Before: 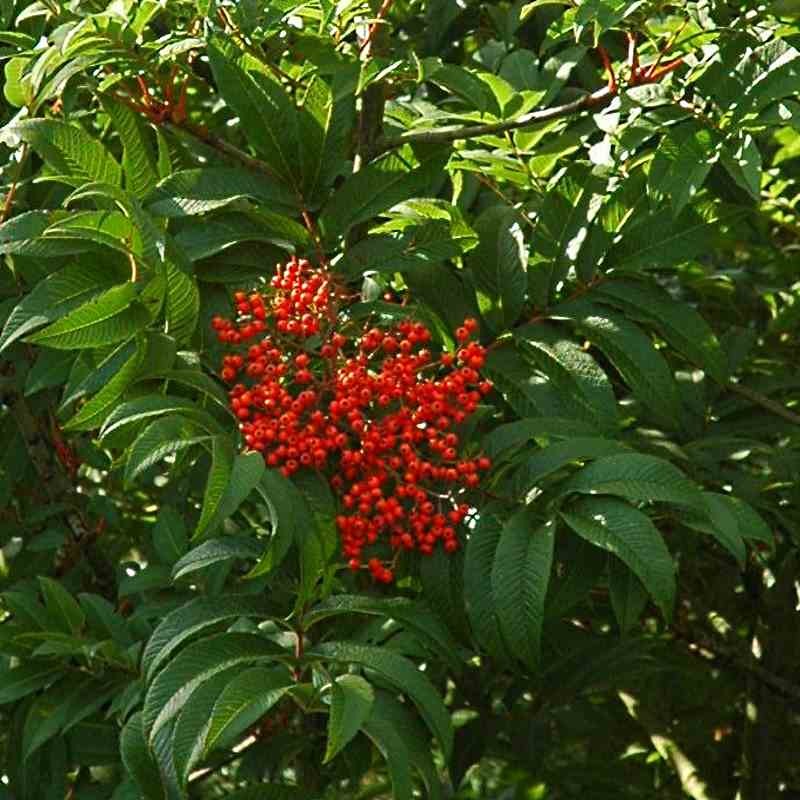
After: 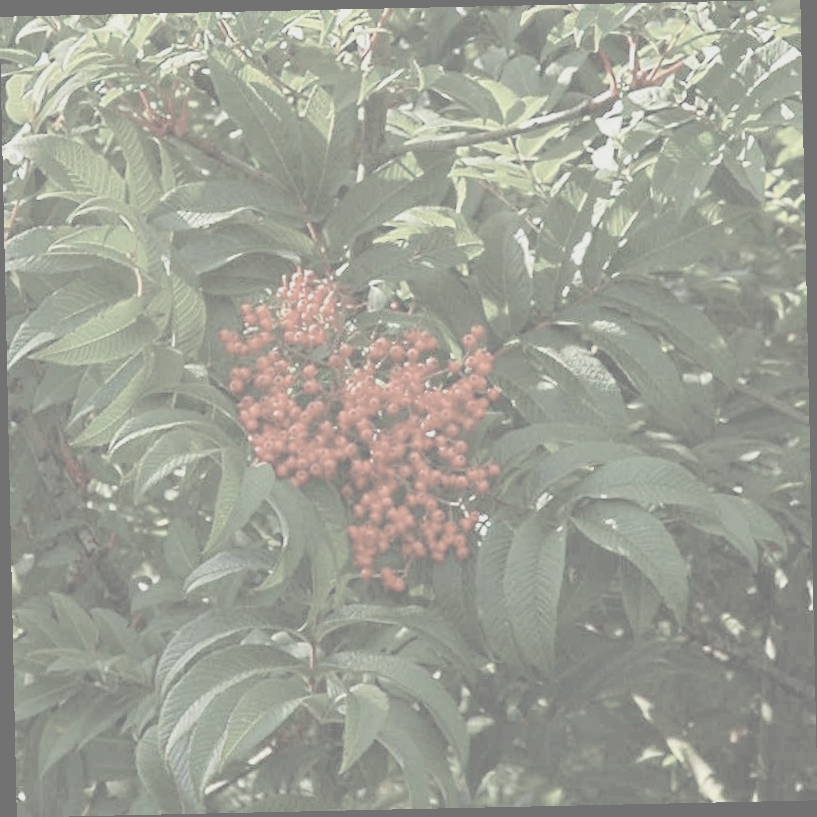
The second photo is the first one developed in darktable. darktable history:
rotate and perspective: rotation -1.24°, automatic cropping off
contrast brightness saturation: contrast -0.32, brightness 0.75, saturation -0.78
